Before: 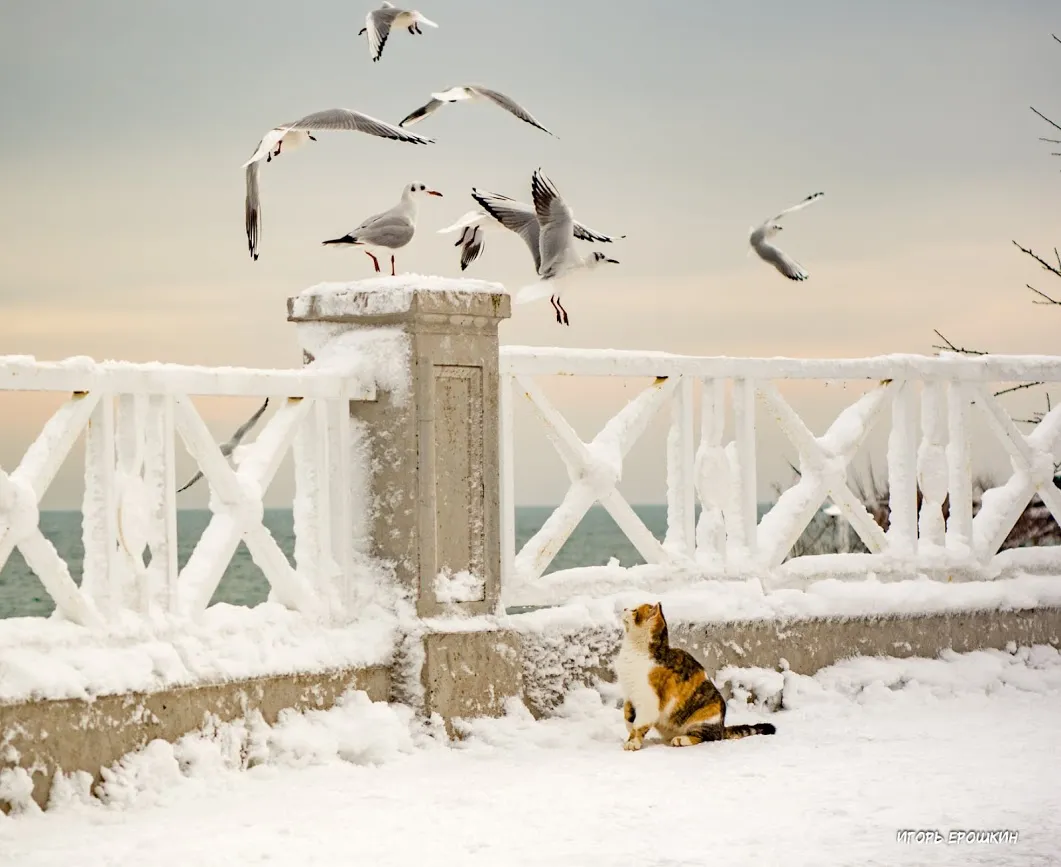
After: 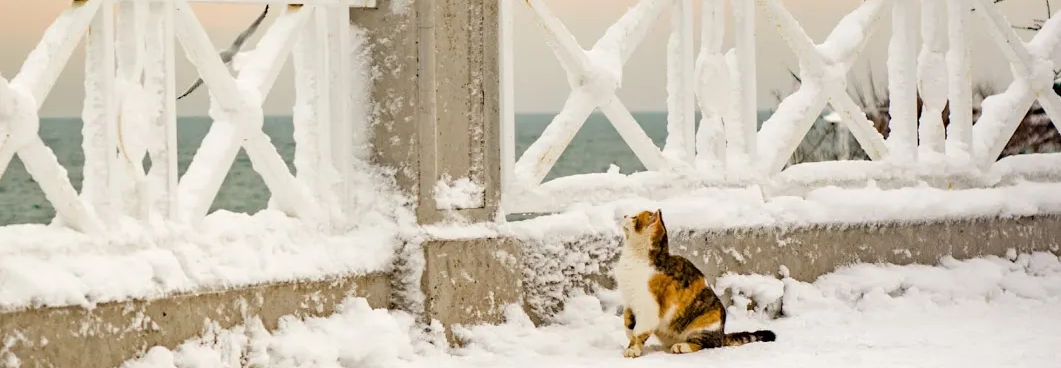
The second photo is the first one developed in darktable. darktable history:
crop: top 45.409%, bottom 12.108%
